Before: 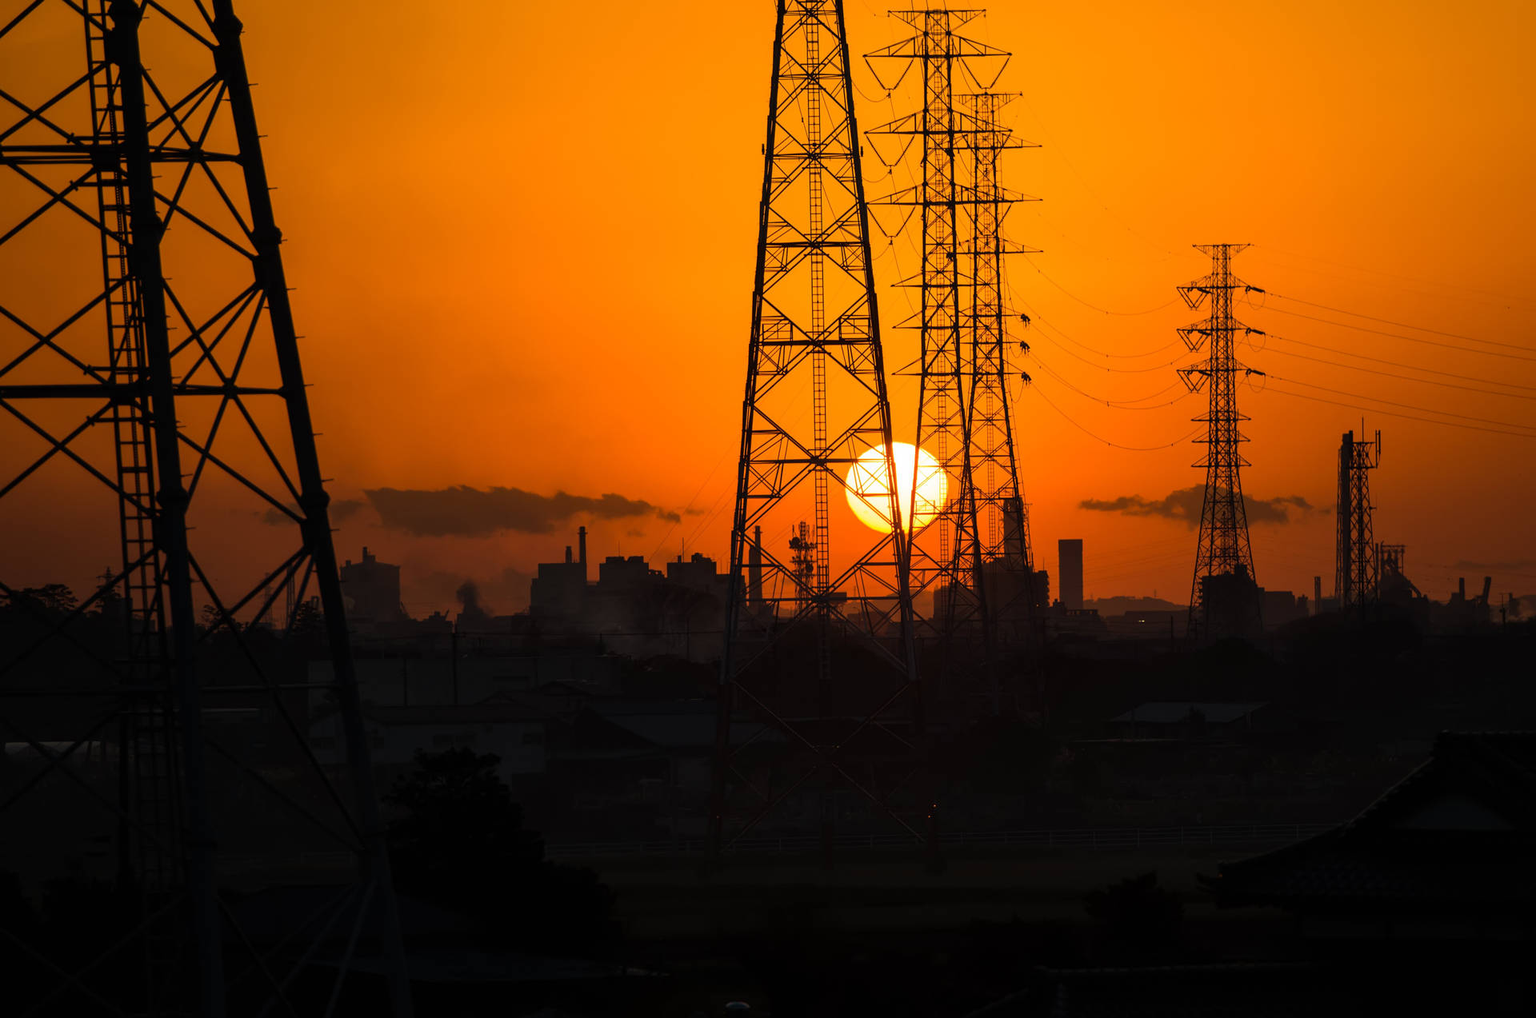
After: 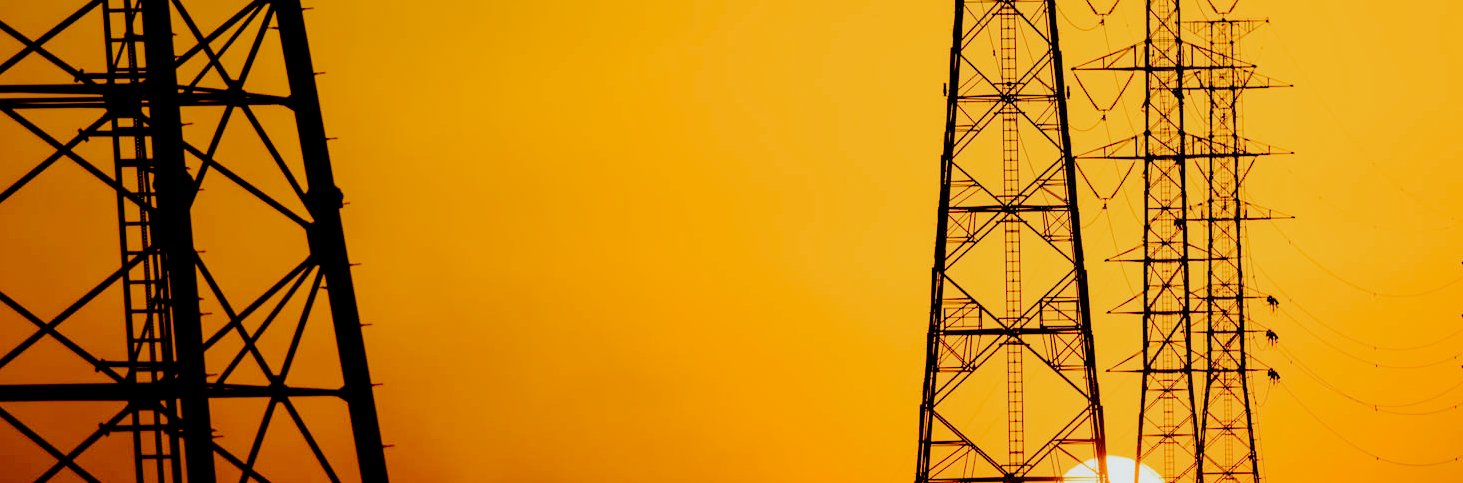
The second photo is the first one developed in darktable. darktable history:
tone equalizer: -8 EV -0.759 EV, -7 EV -0.712 EV, -6 EV -0.597 EV, -5 EV -0.399 EV, -3 EV 0.375 EV, -2 EV 0.6 EV, -1 EV 0.695 EV, +0 EV 0.747 EV
crop: left 0.509%, top 7.627%, right 23.272%, bottom 54.397%
filmic rgb: middle gray luminance 2.55%, black relative exposure -9.91 EV, white relative exposure 7 EV, dynamic range scaling 9.53%, target black luminance 0%, hardness 3.17, latitude 43.5%, contrast 0.67, highlights saturation mix 5.55%, shadows ↔ highlights balance 13.56%, add noise in highlights 0.002, preserve chrominance no, color science v4 (2020)
haze removal: adaptive false
tone curve: curves: ch0 [(0, 0) (0.136, 0.071) (0.346, 0.366) (0.489, 0.573) (0.66, 0.748) (0.858, 0.926) (1, 0.977)]; ch1 [(0, 0) (0.353, 0.344) (0.45, 0.46) (0.498, 0.498) (0.521, 0.512) (0.563, 0.559) (0.592, 0.605) (0.641, 0.673) (1, 1)]; ch2 [(0, 0) (0.333, 0.346) (0.375, 0.375) (0.424, 0.43) (0.476, 0.492) (0.502, 0.502) (0.524, 0.531) (0.579, 0.61) (0.612, 0.644) (0.641, 0.722) (1, 1)], preserve colors none
exposure: black level correction 0.001, compensate exposure bias true, compensate highlight preservation false
